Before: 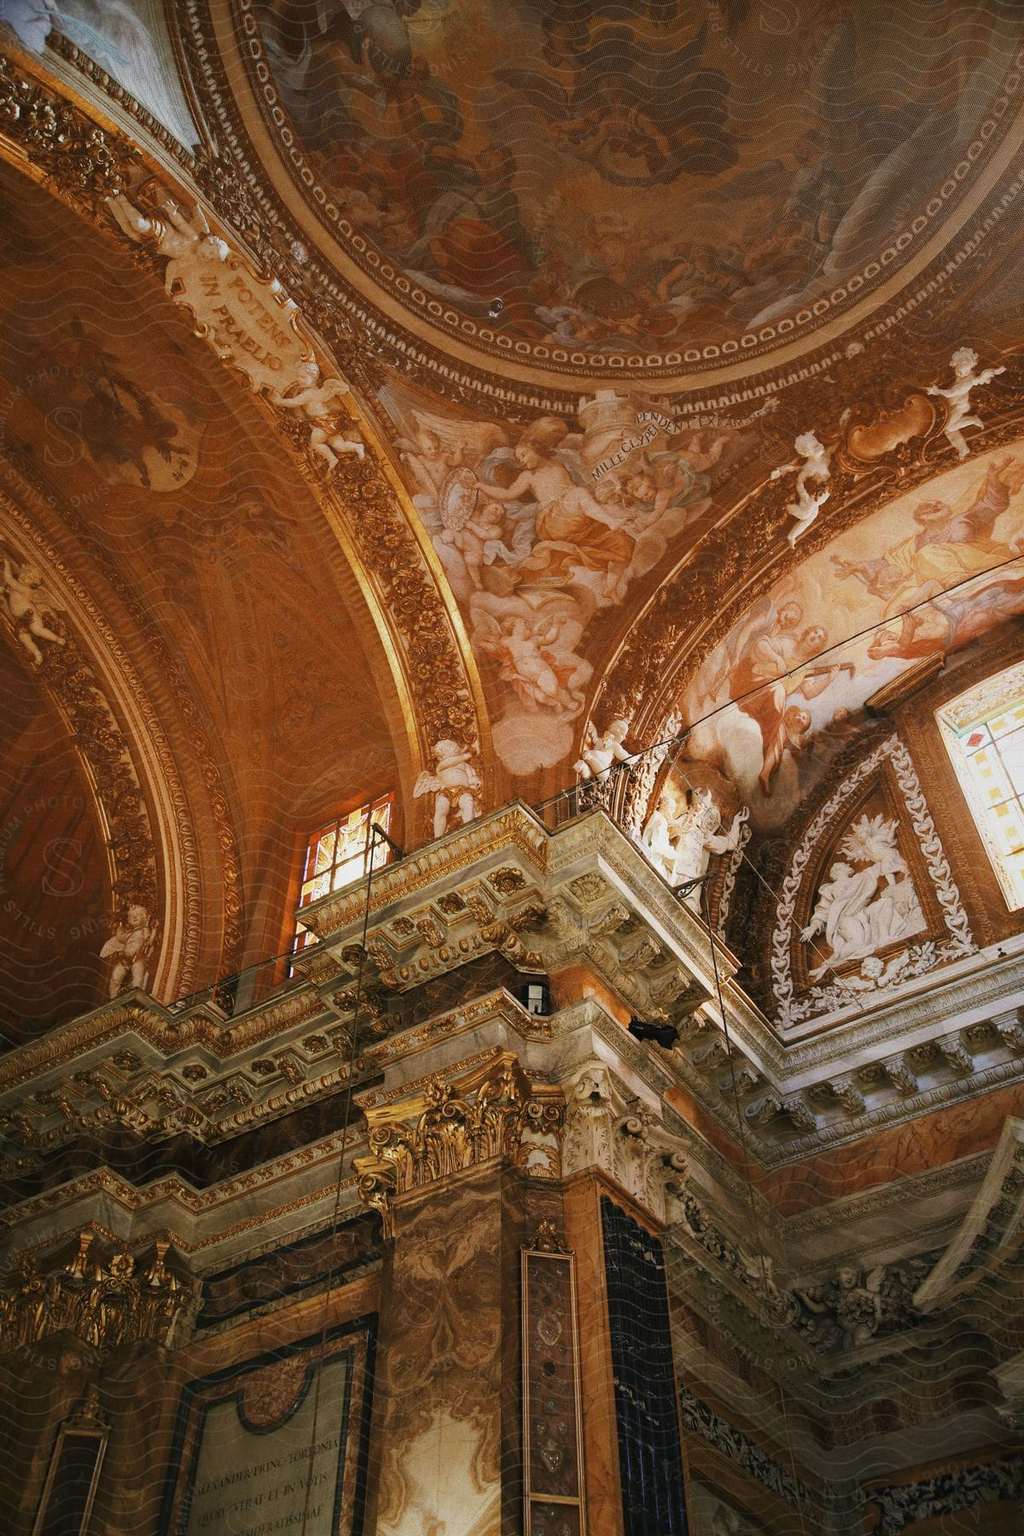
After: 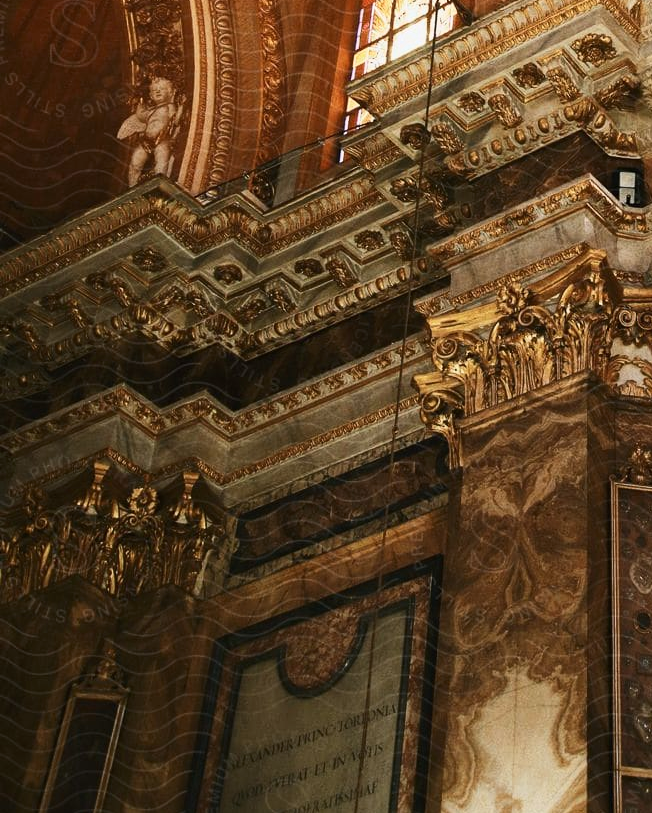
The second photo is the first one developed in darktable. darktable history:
contrast brightness saturation: contrast 0.241, brightness 0.09
crop and rotate: top 54.619%, right 45.647%, bottom 0.185%
